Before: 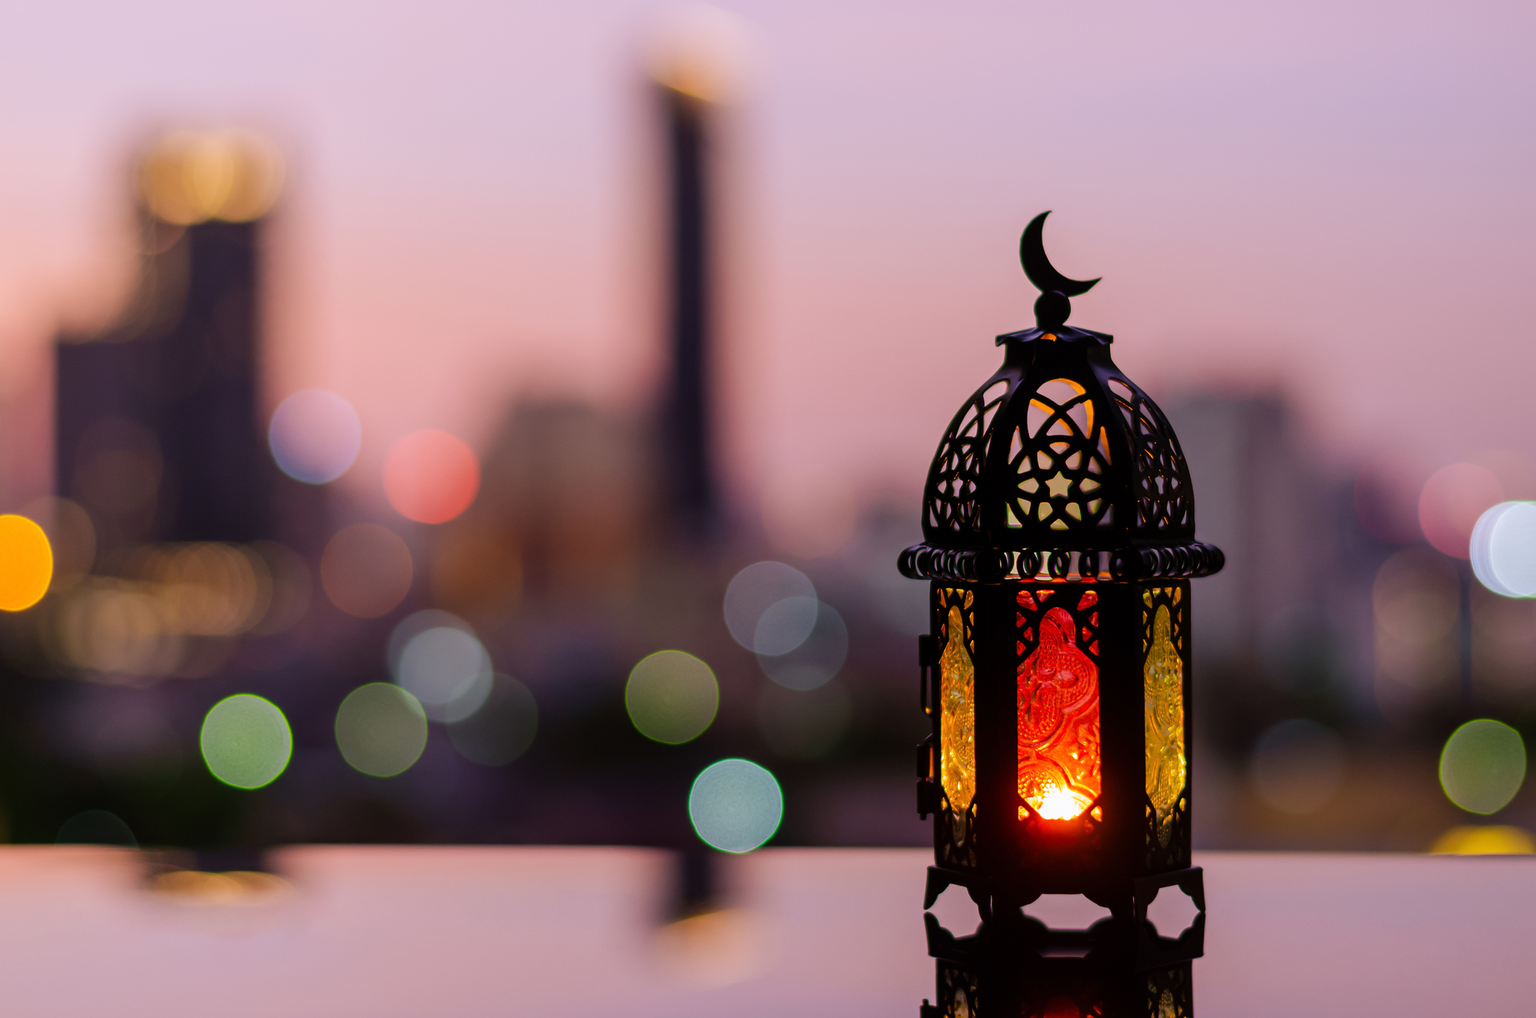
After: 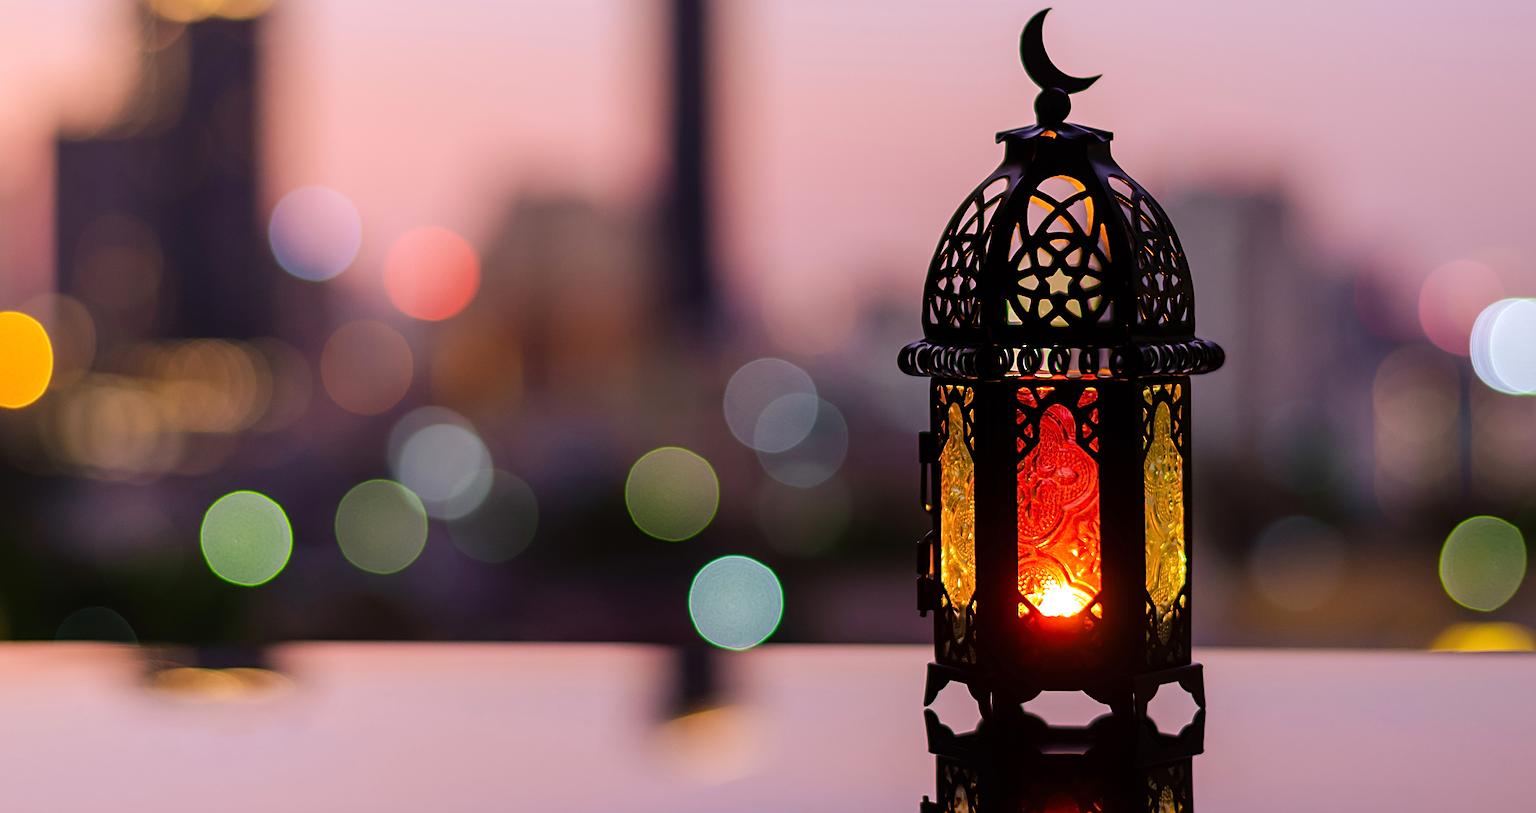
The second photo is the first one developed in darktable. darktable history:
exposure: exposure 0.197 EV, compensate highlight preservation false
sharpen: on, module defaults
crop and rotate: top 19.998%
